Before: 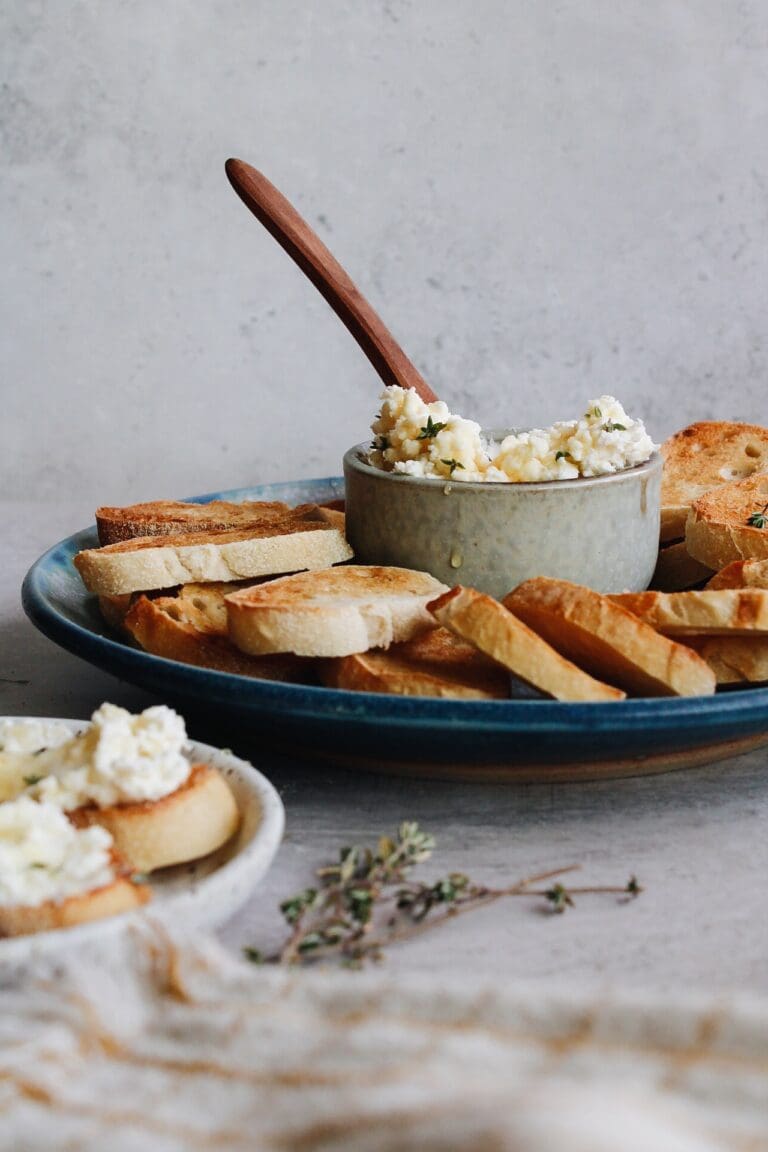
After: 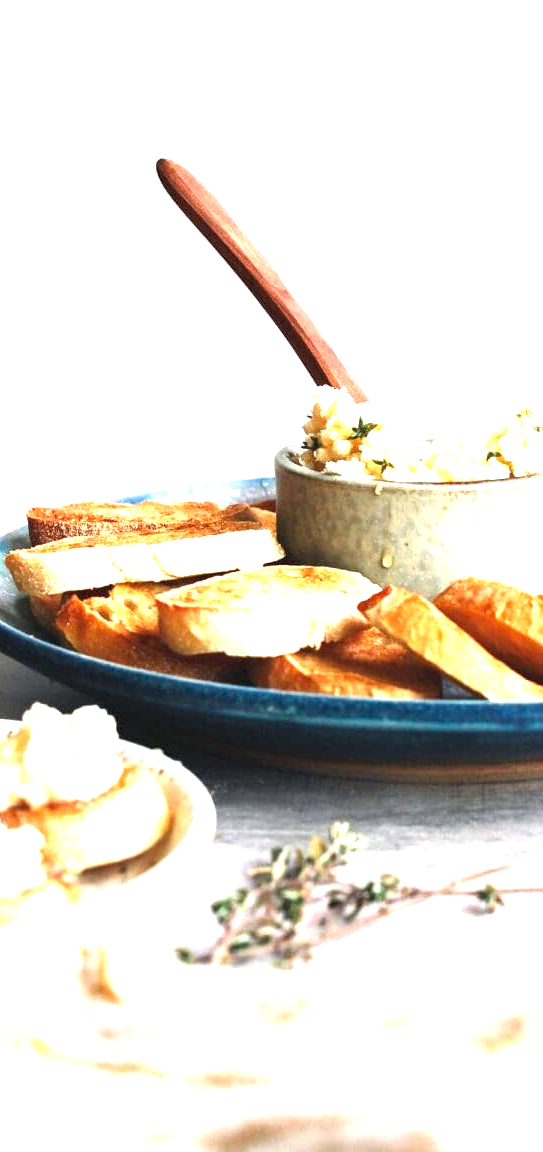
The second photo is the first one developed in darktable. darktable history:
exposure: exposure 2 EV, compensate exposure bias true, compensate highlight preservation false
crop and rotate: left 9.061%, right 20.142%
